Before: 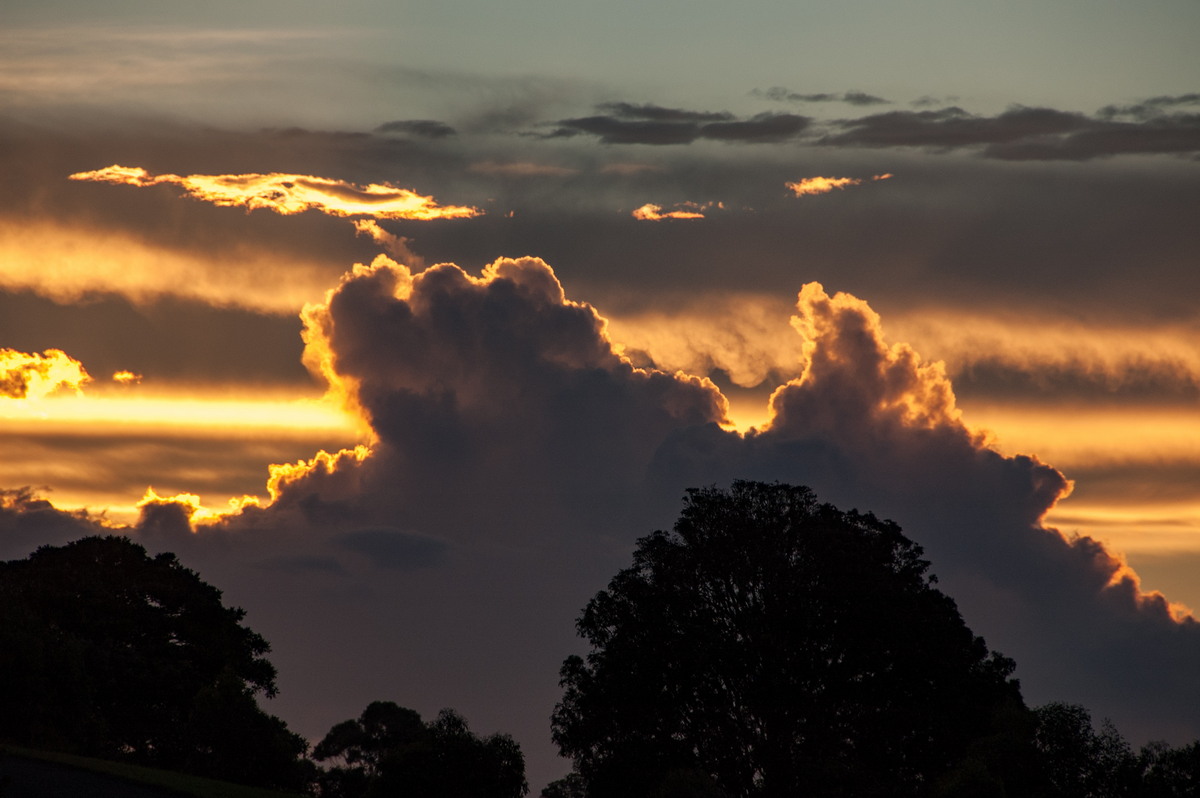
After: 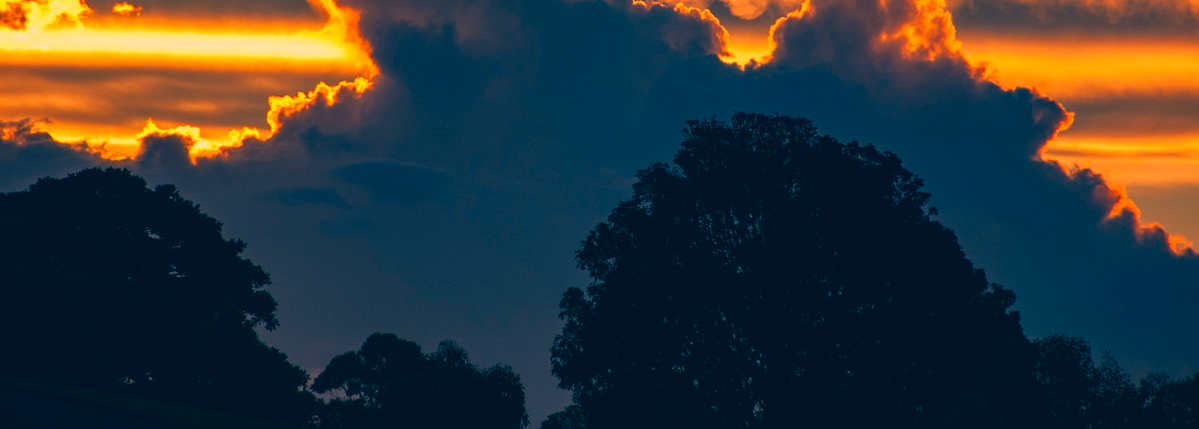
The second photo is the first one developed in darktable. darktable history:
color correction: highlights a* 17.03, highlights b* 0.205, shadows a* -15.38, shadows b* -14.56, saturation 1.5
crop and rotate: top 46.237%
